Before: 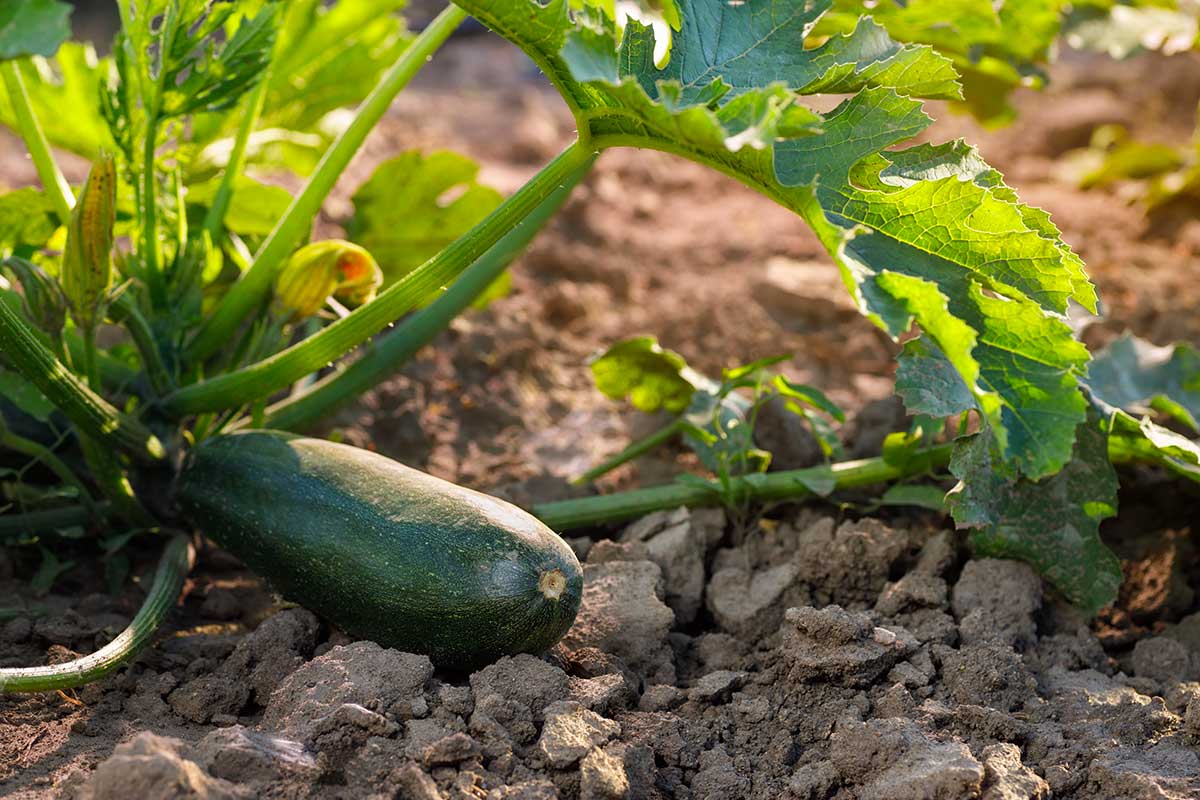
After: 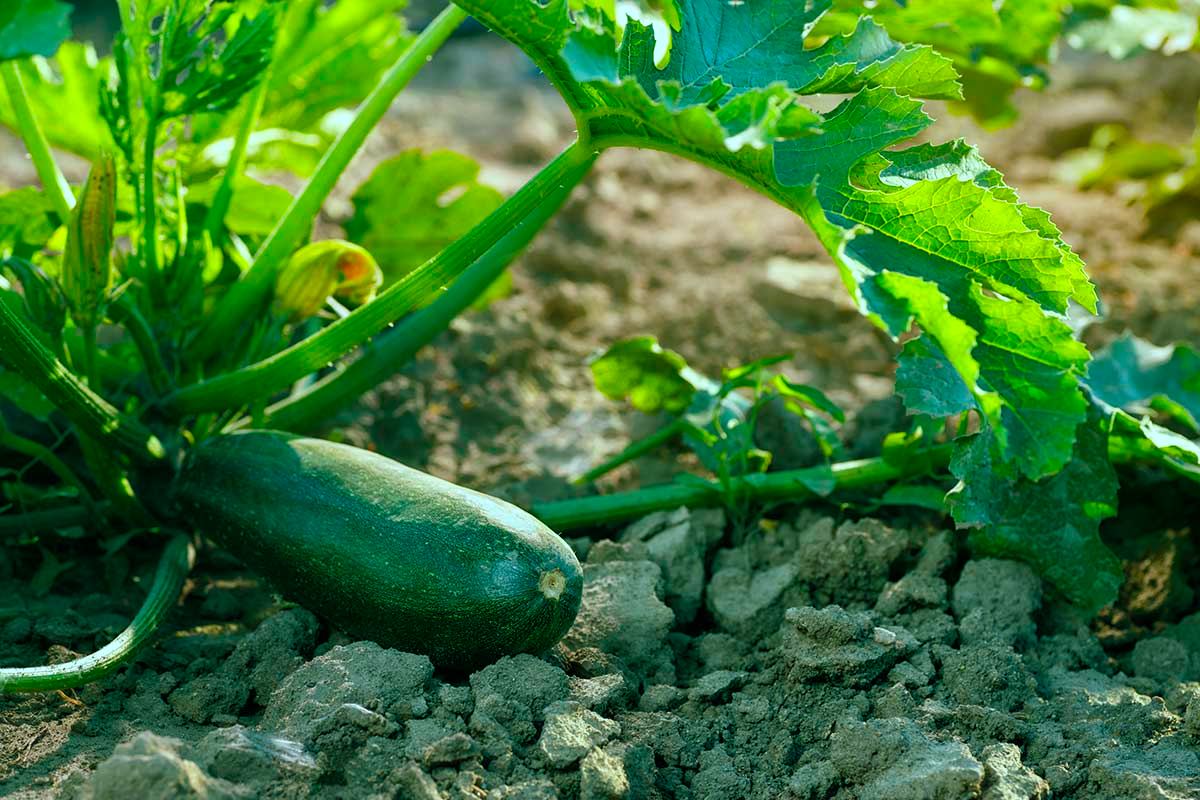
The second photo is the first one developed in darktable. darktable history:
tone equalizer: on, module defaults
color balance rgb: shadows lift › chroma 11.71%, shadows lift › hue 133.46°, power › chroma 2.15%, power › hue 166.83°, highlights gain › chroma 4%, highlights gain › hue 200.2°, perceptual saturation grading › global saturation 18.05%
